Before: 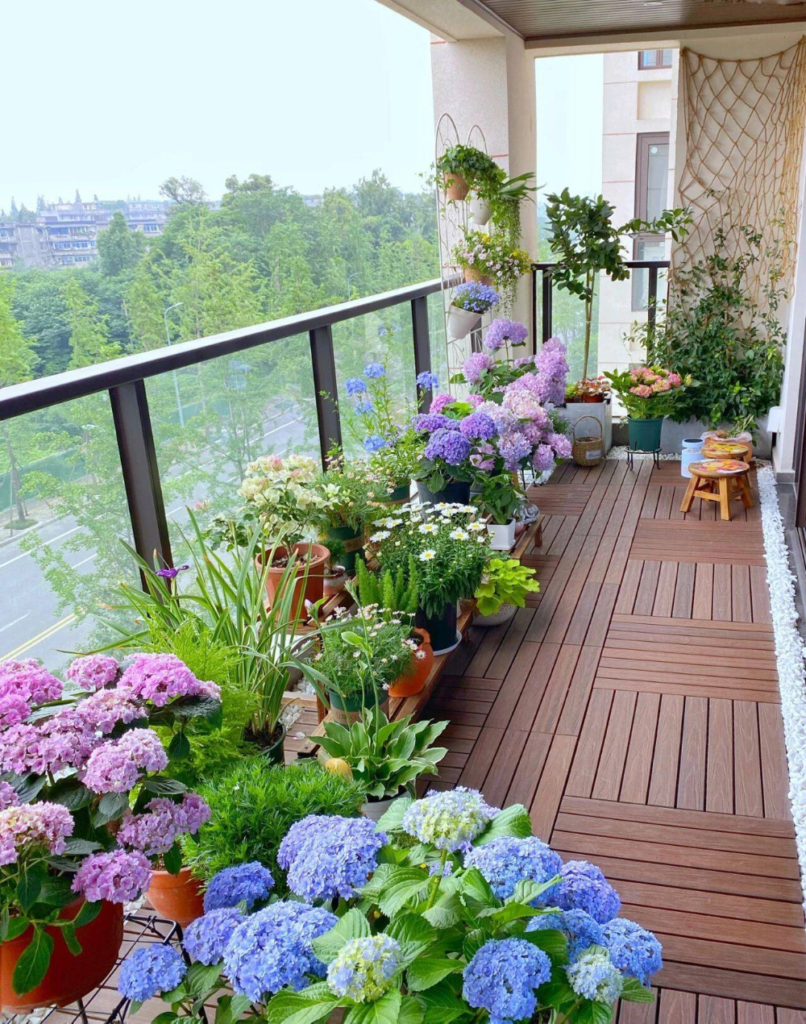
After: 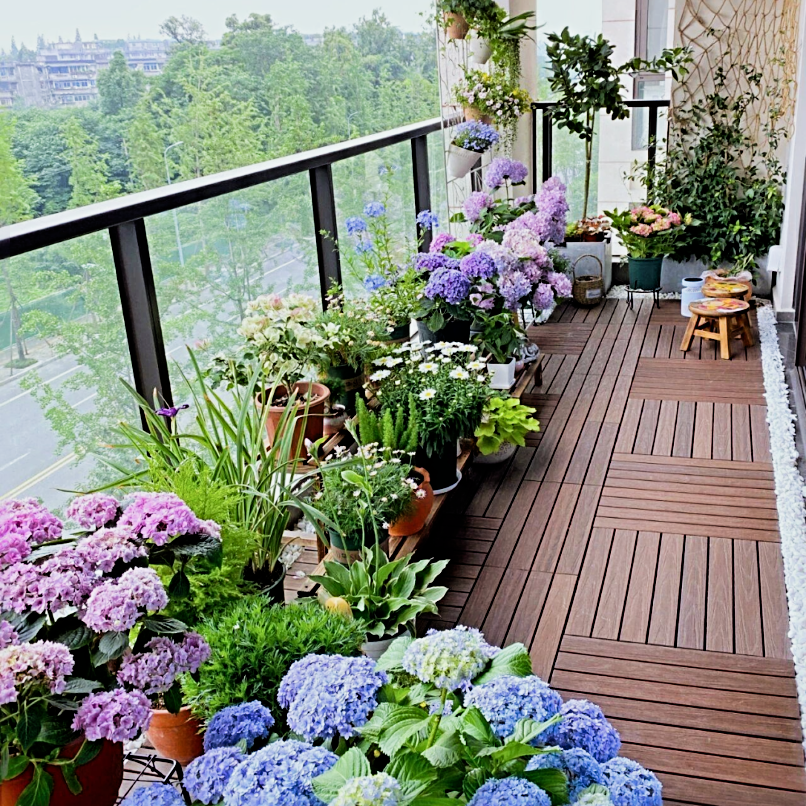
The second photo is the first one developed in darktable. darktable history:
sharpen: radius 4
crop and rotate: top 15.774%, bottom 5.506%
filmic rgb: black relative exposure -5 EV, white relative exposure 3.5 EV, hardness 3.19, contrast 1.3, highlights saturation mix -50%
